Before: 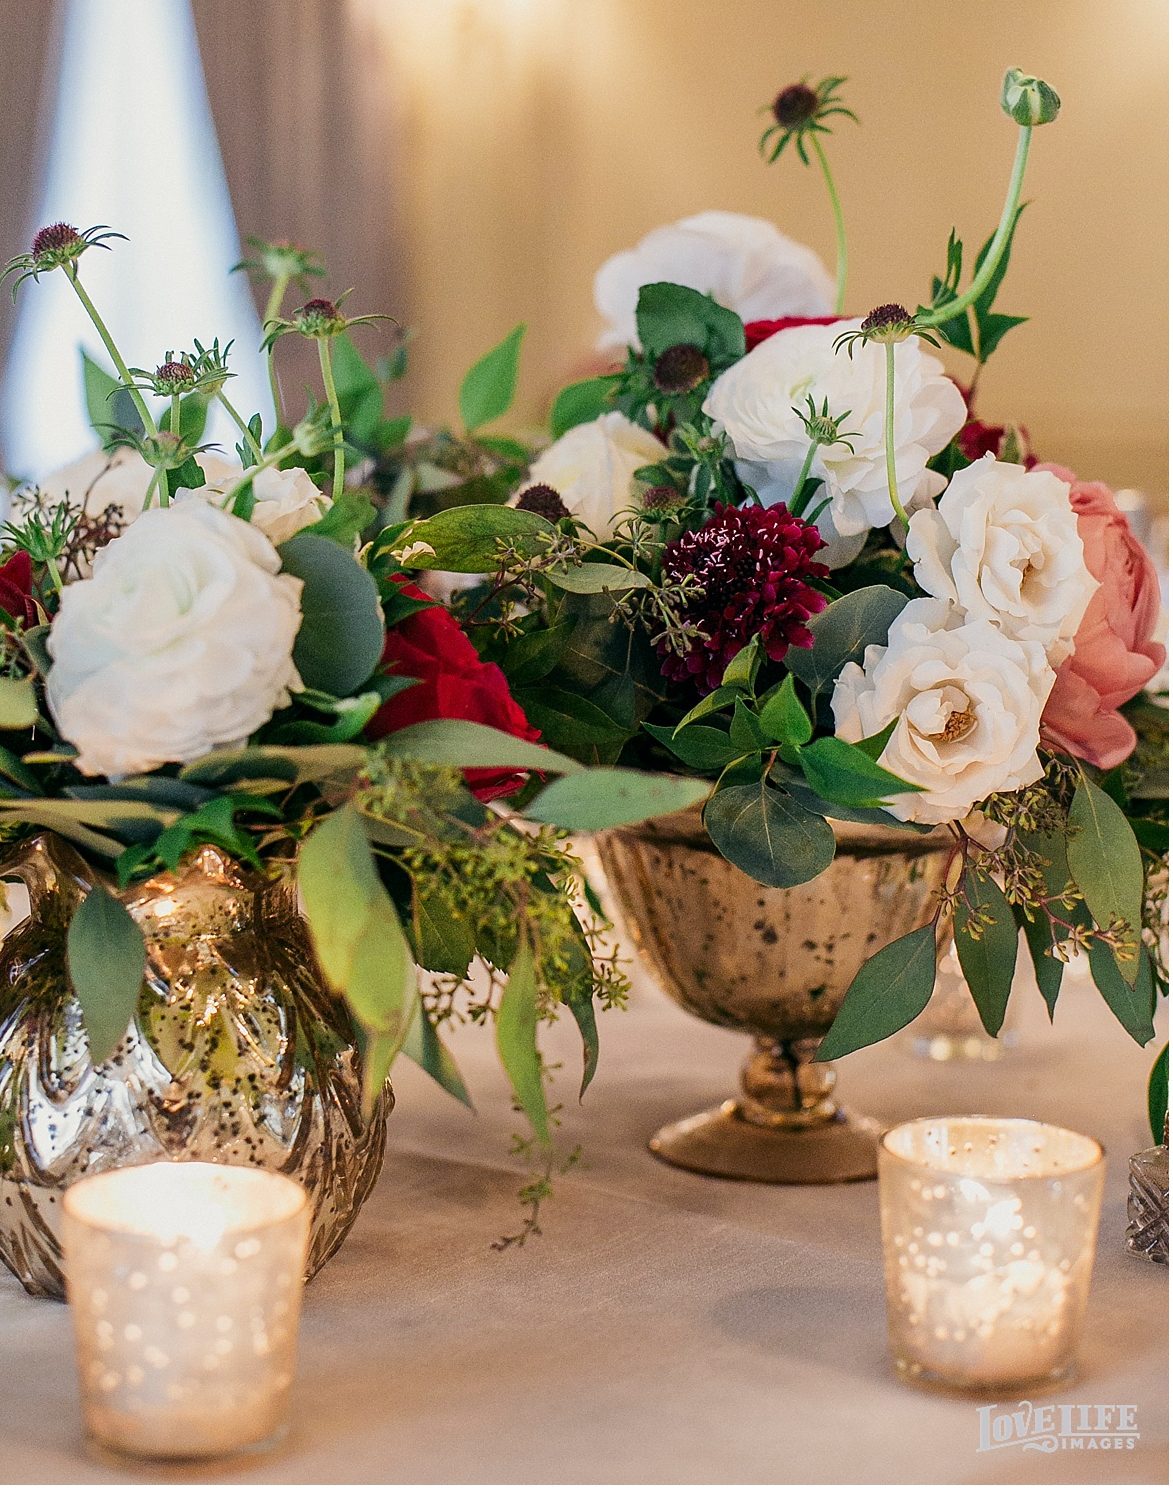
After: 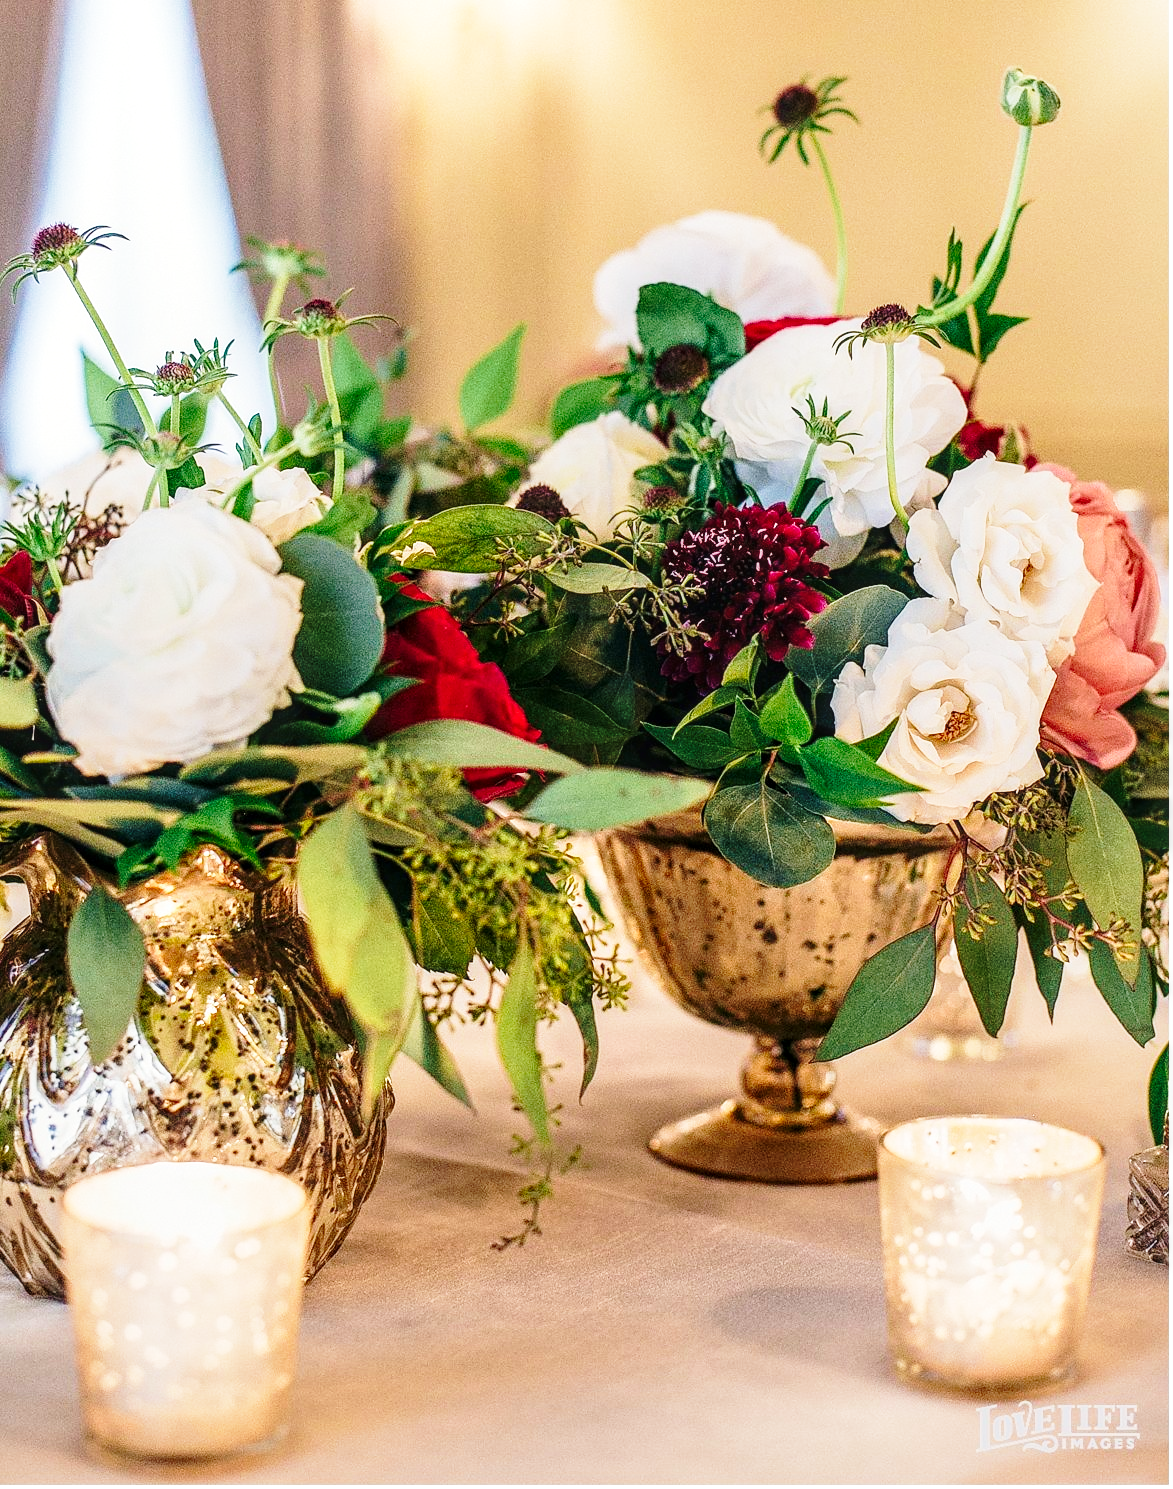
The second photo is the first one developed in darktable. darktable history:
base curve: curves: ch0 [(0, 0) (0.028, 0.03) (0.121, 0.232) (0.46, 0.748) (0.859, 0.968) (1, 1)], preserve colors none
velvia: on, module defaults
local contrast: on, module defaults
